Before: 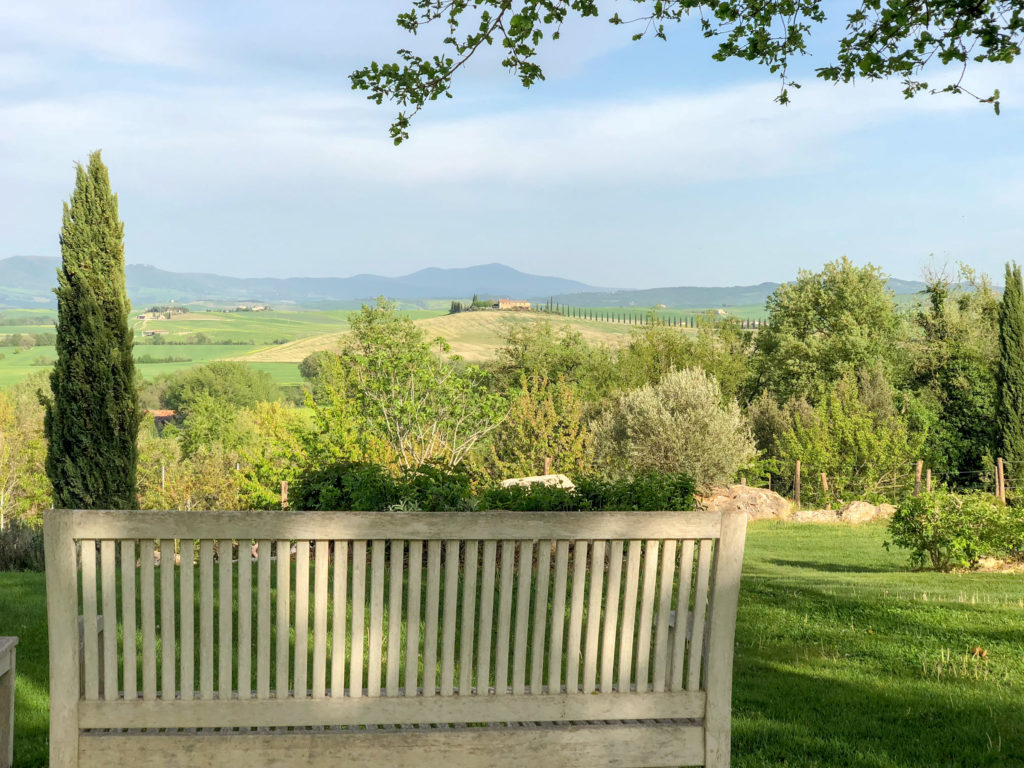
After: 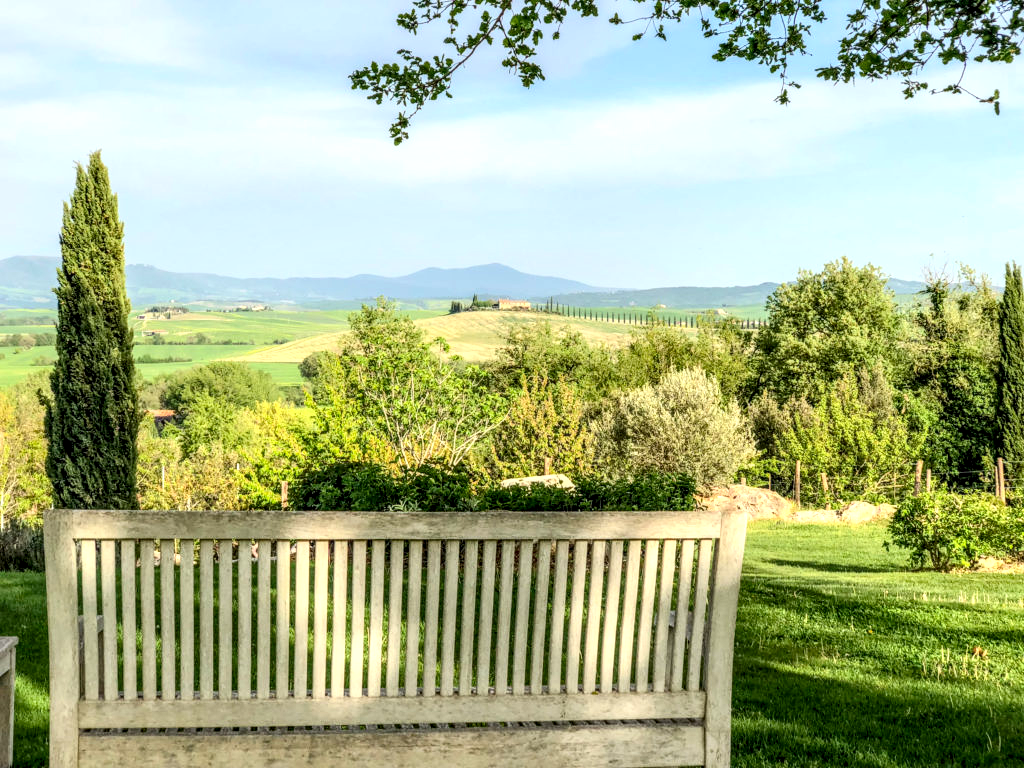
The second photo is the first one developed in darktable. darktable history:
local contrast: highlights 0%, shadows 0%, detail 182%
contrast brightness saturation: contrast 0.2, brightness 0.16, saturation 0.22
